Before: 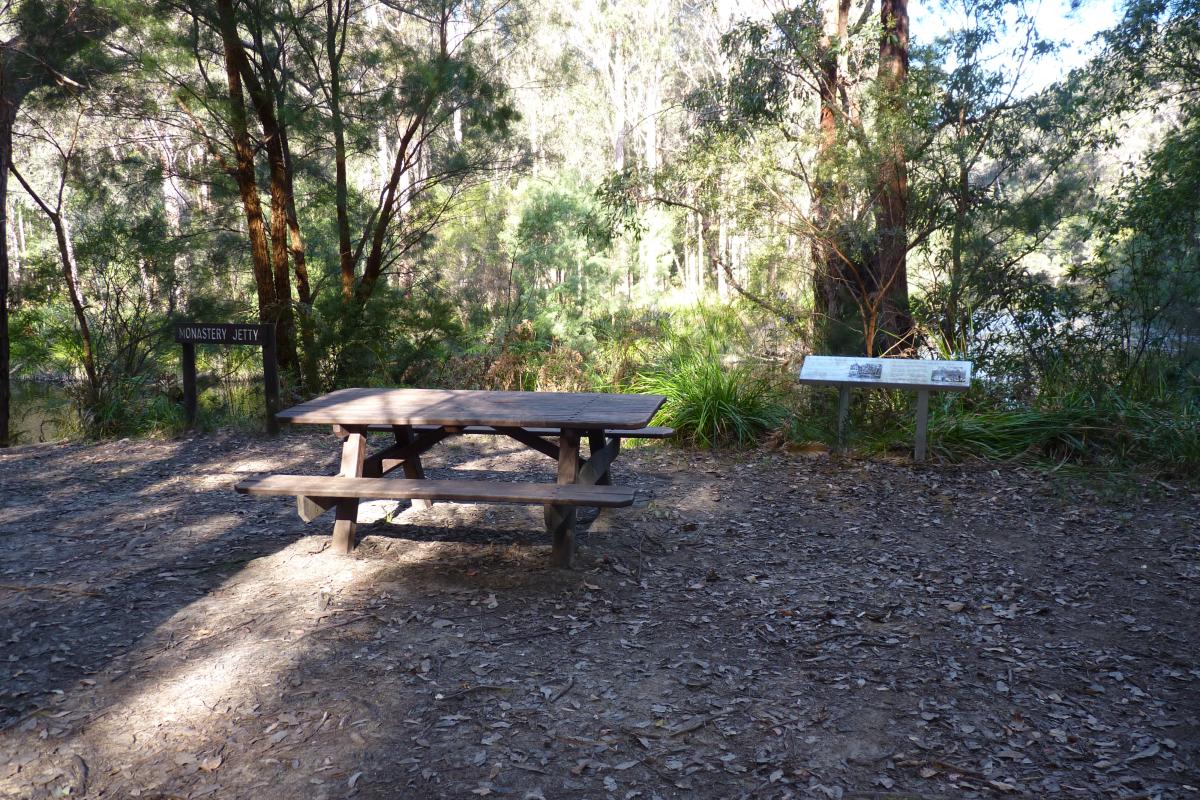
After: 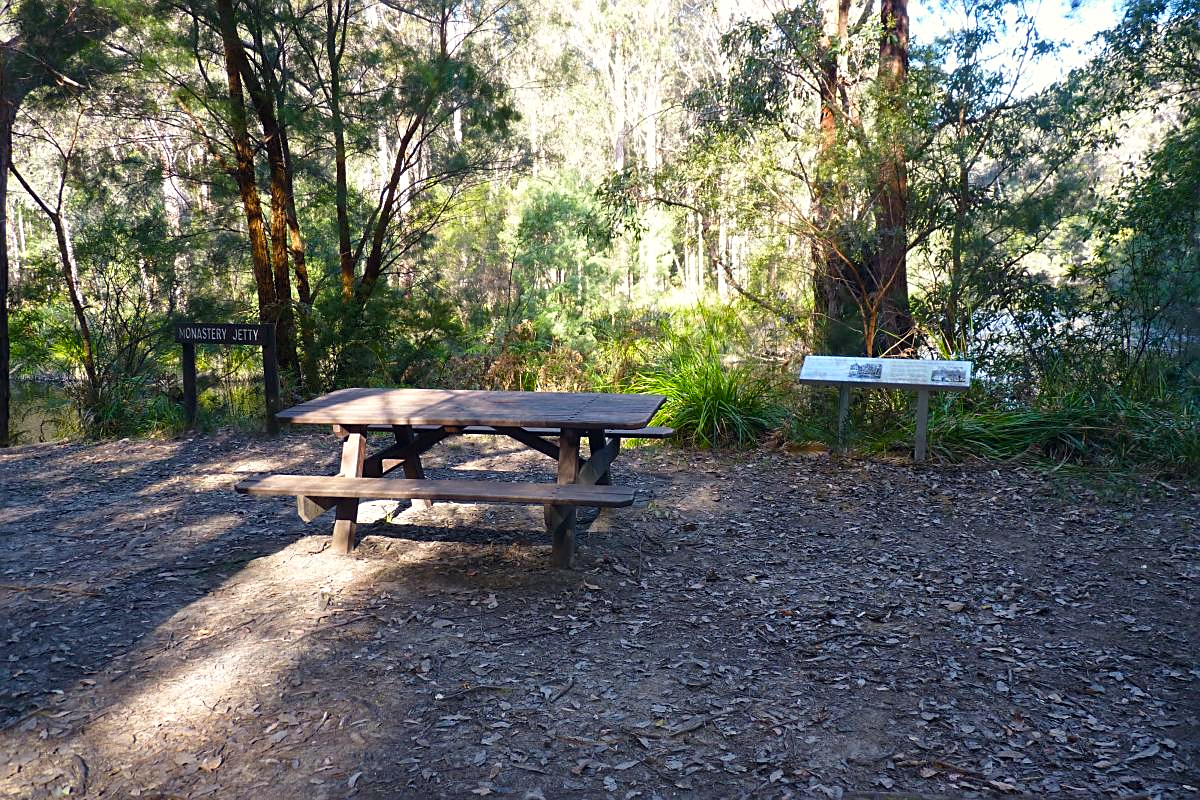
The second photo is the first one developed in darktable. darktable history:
sharpen: on, module defaults
shadows and highlights: shadows 30.77, highlights 0.128, soften with gaussian
color correction: highlights a* 0.359, highlights b* 2.69, shadows a* -1.33, shadows b* -4.06
color balance rgb: perceptual saturation grading › global saturation 29.674%
